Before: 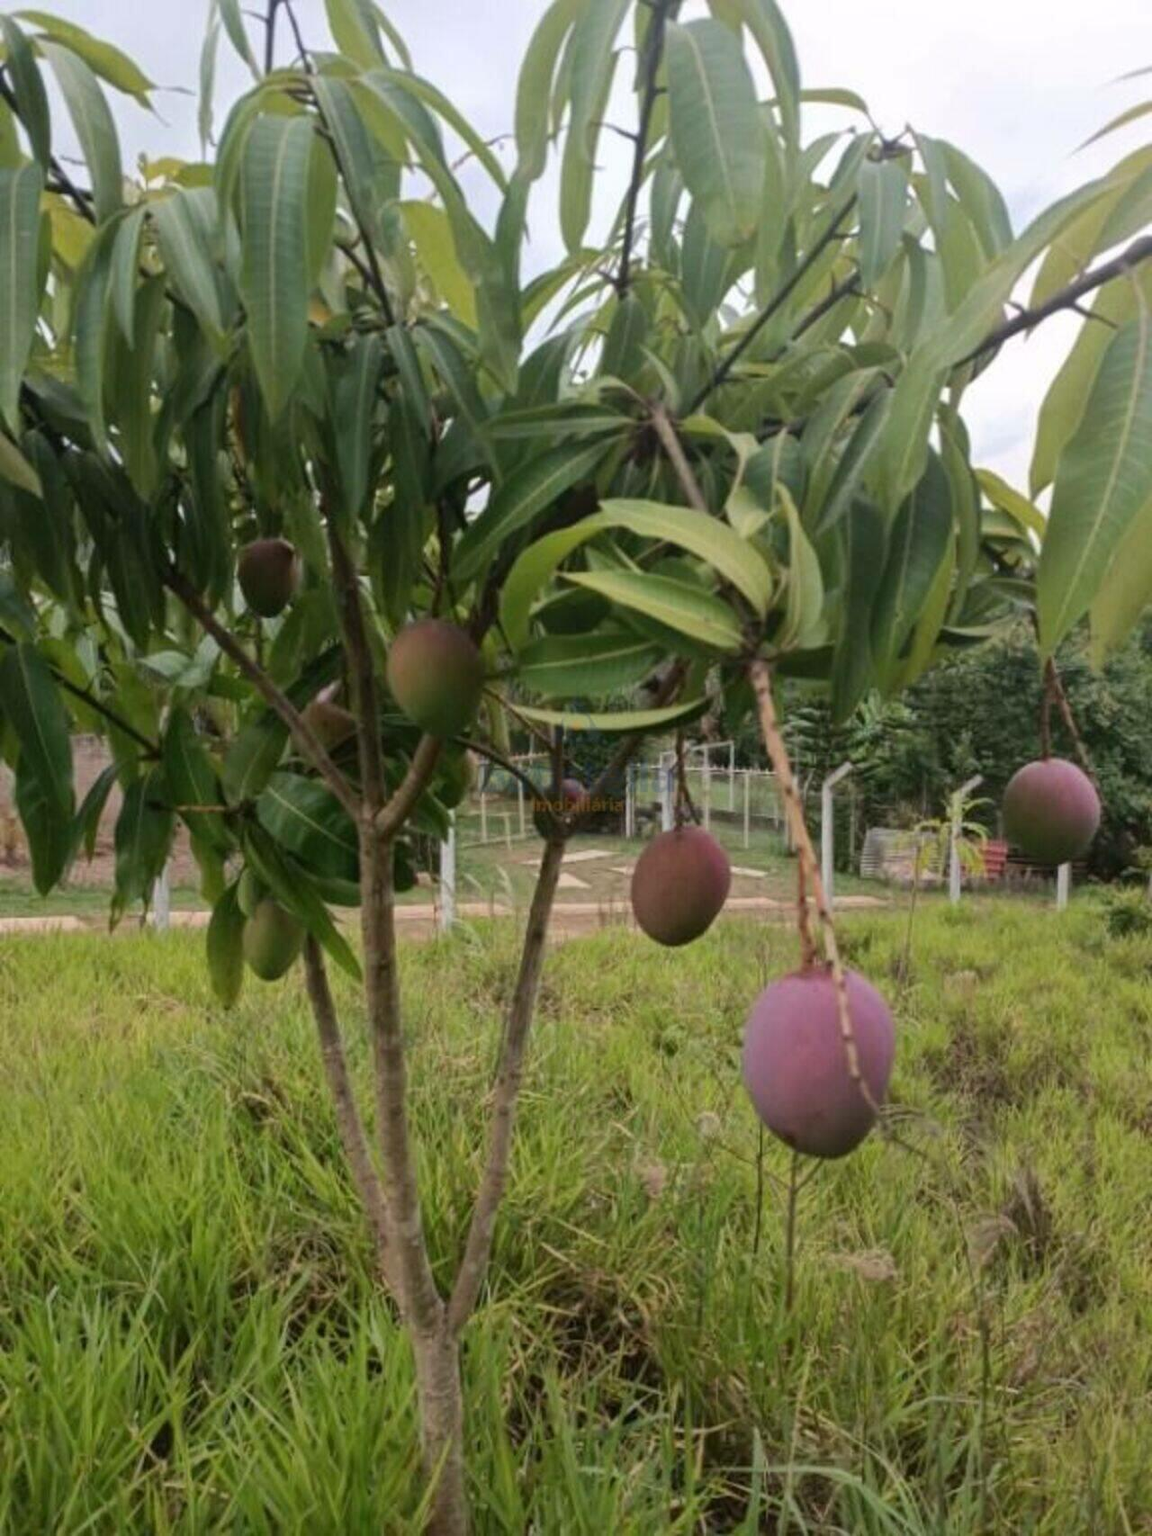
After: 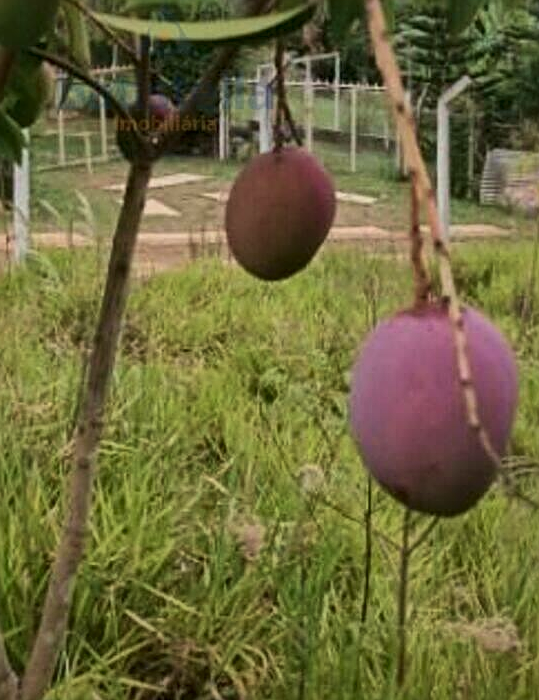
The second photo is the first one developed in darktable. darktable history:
sharpen: on, module defaults
exposure: exposure -0.157 EV, compensate highlight preservation false
crop: left 37.221%, top 45.169%, right 20.63%, bottom 13.777%
local contrast: mode bilateral grid, contrast 20, coarseness 50, detail 148%, midtone range 0.2
velvia: on, module defaults
